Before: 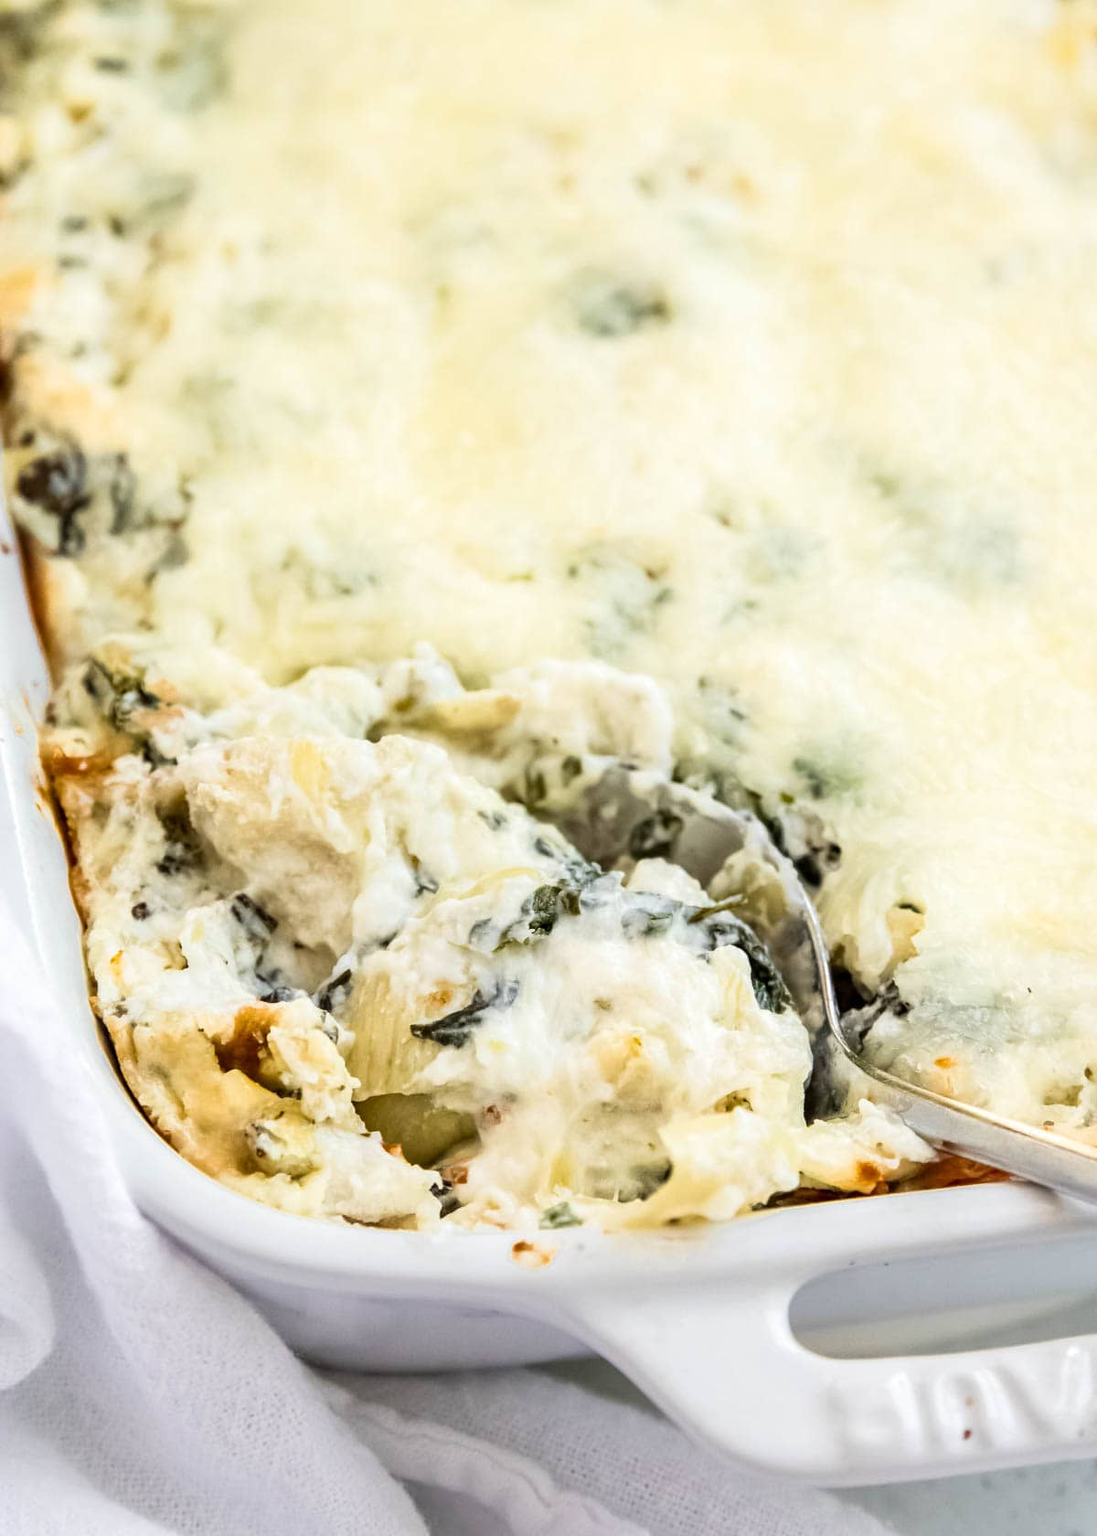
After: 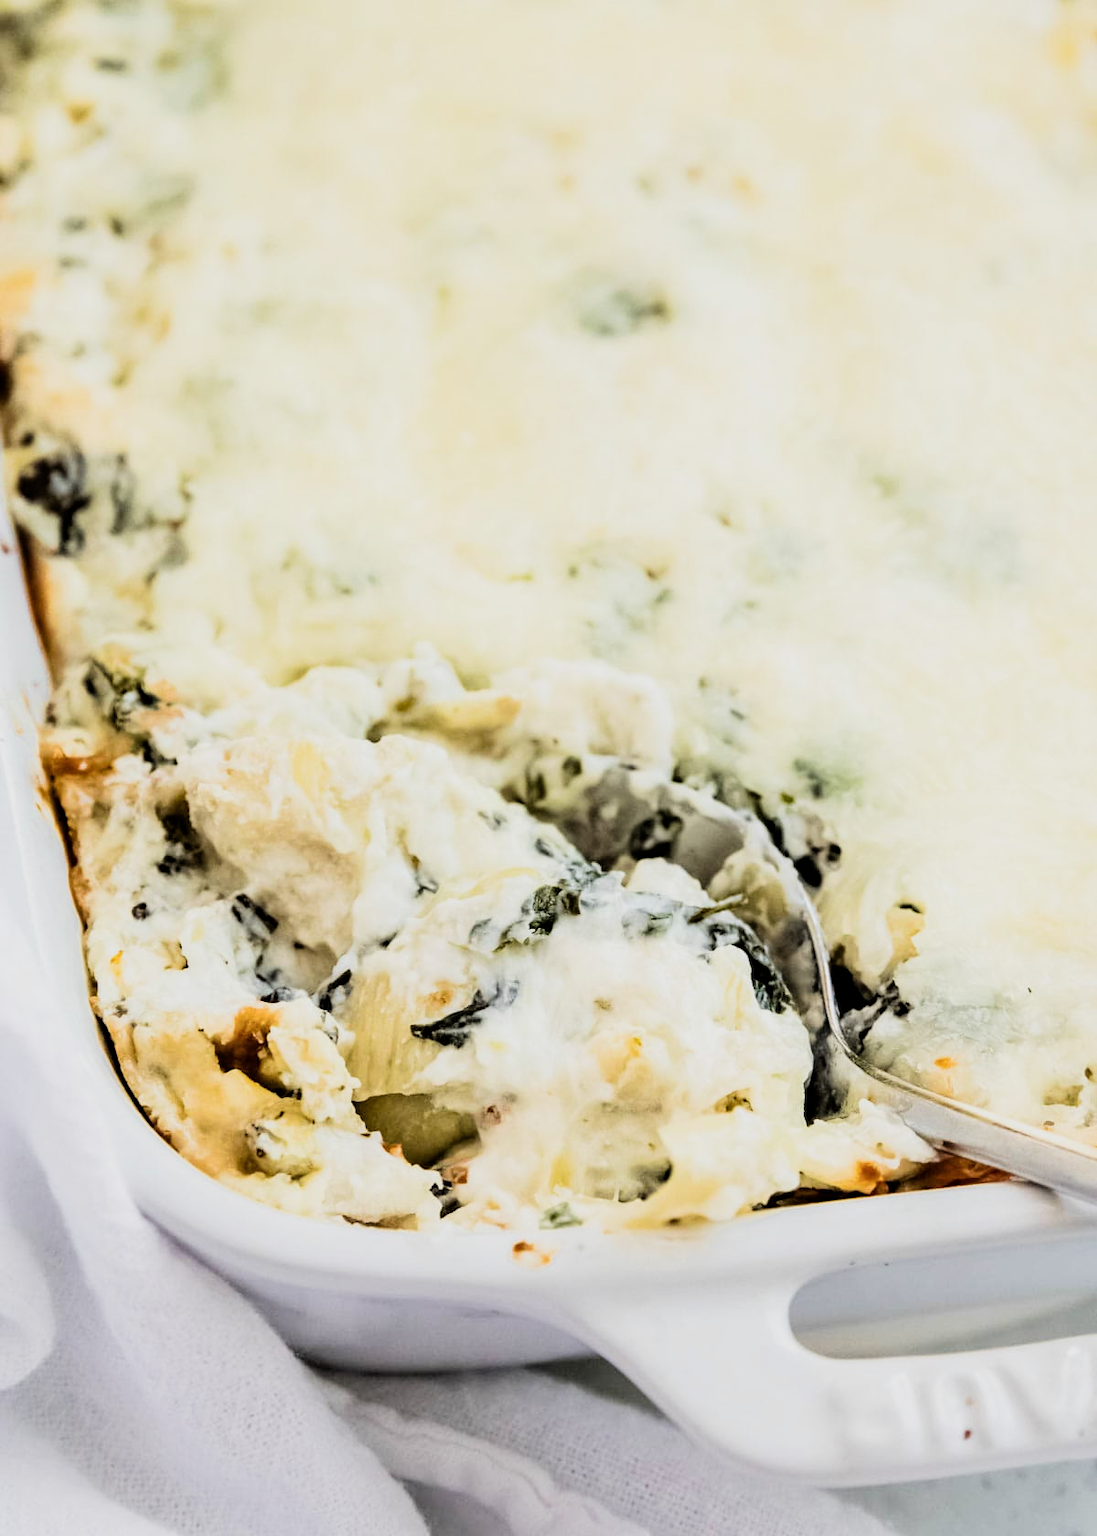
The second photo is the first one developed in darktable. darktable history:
filmic rgb: black relative exposure -5 EV, hardness 2.88, contrast 1.4, highlights saturation mix -30%
